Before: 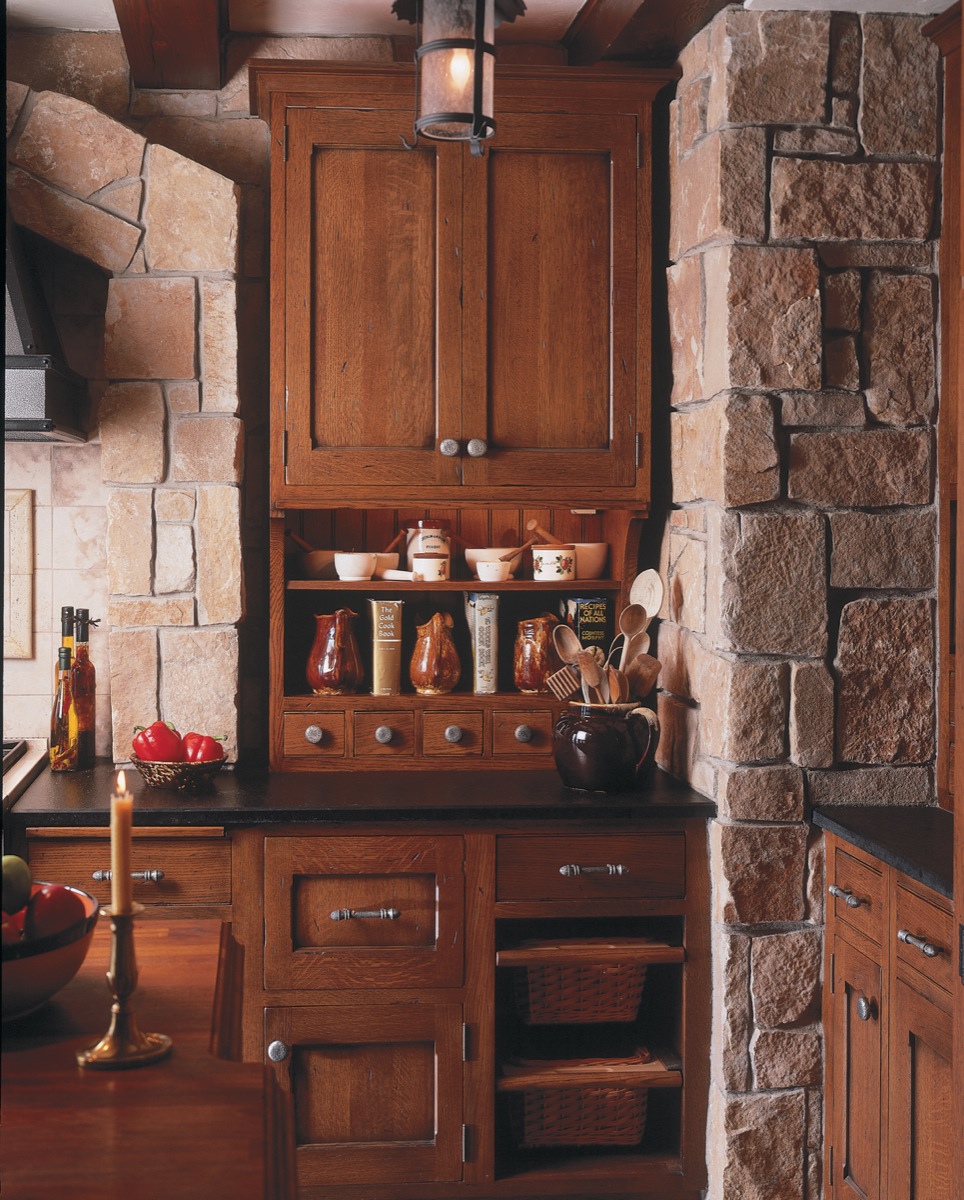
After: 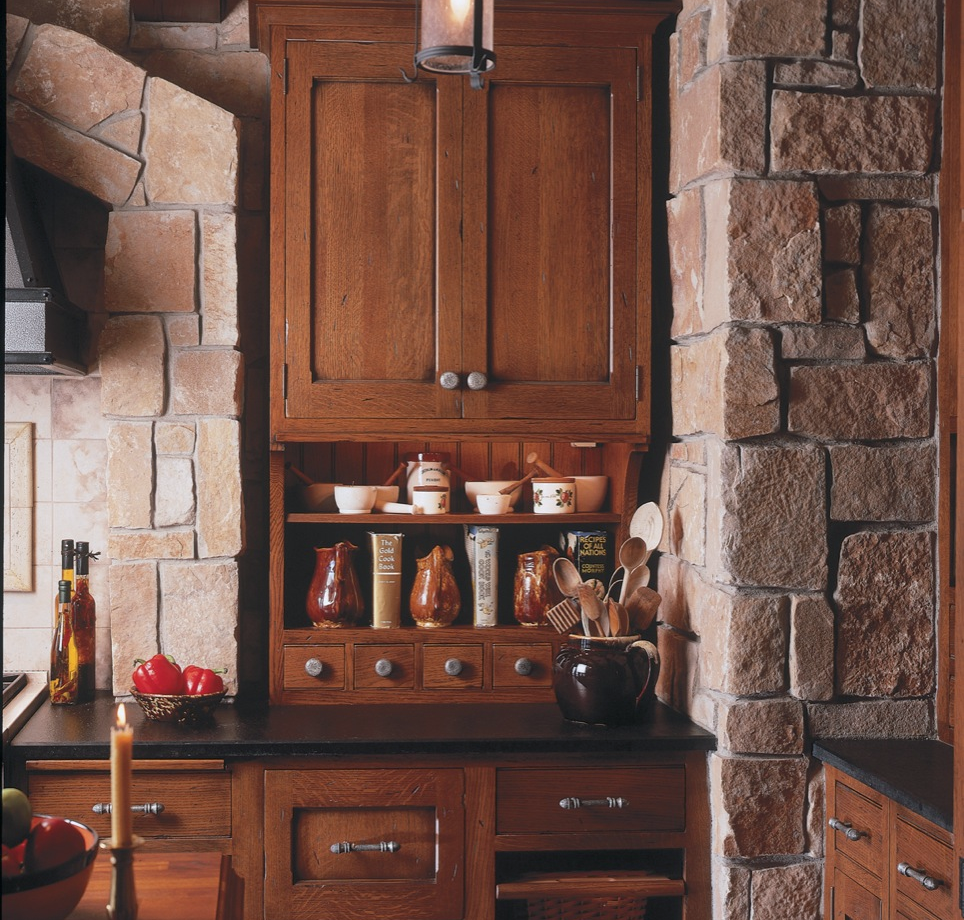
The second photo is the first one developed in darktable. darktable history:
crop: top 5.667%, bottom 17.637%
white balance: red 0.982, blue 1.018
